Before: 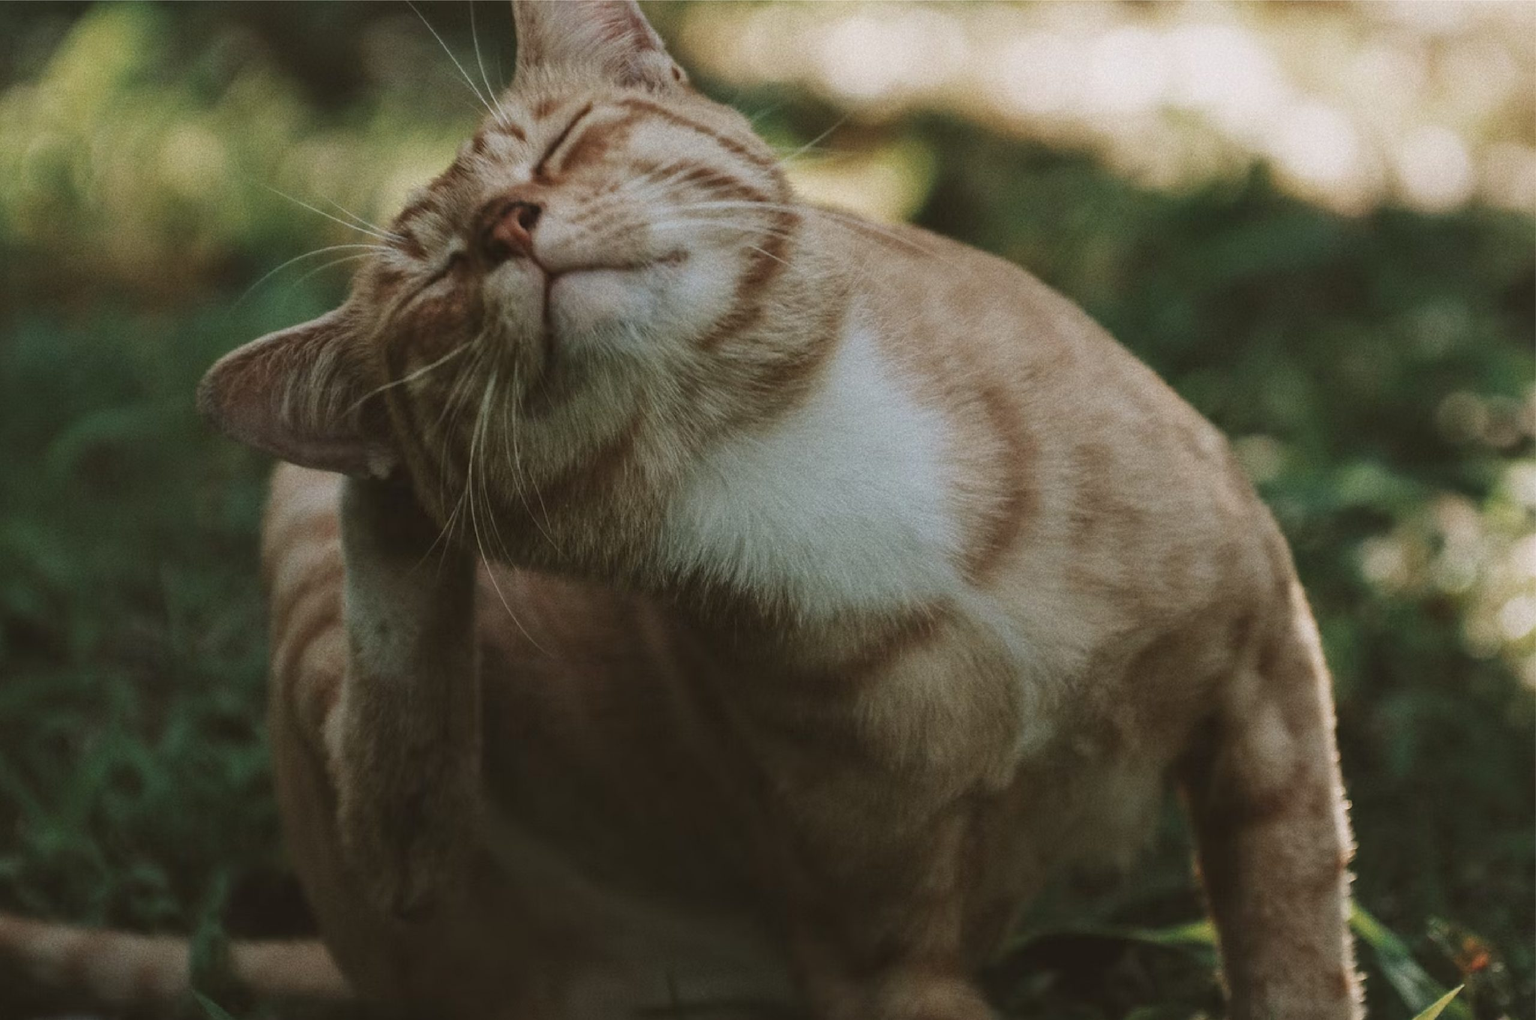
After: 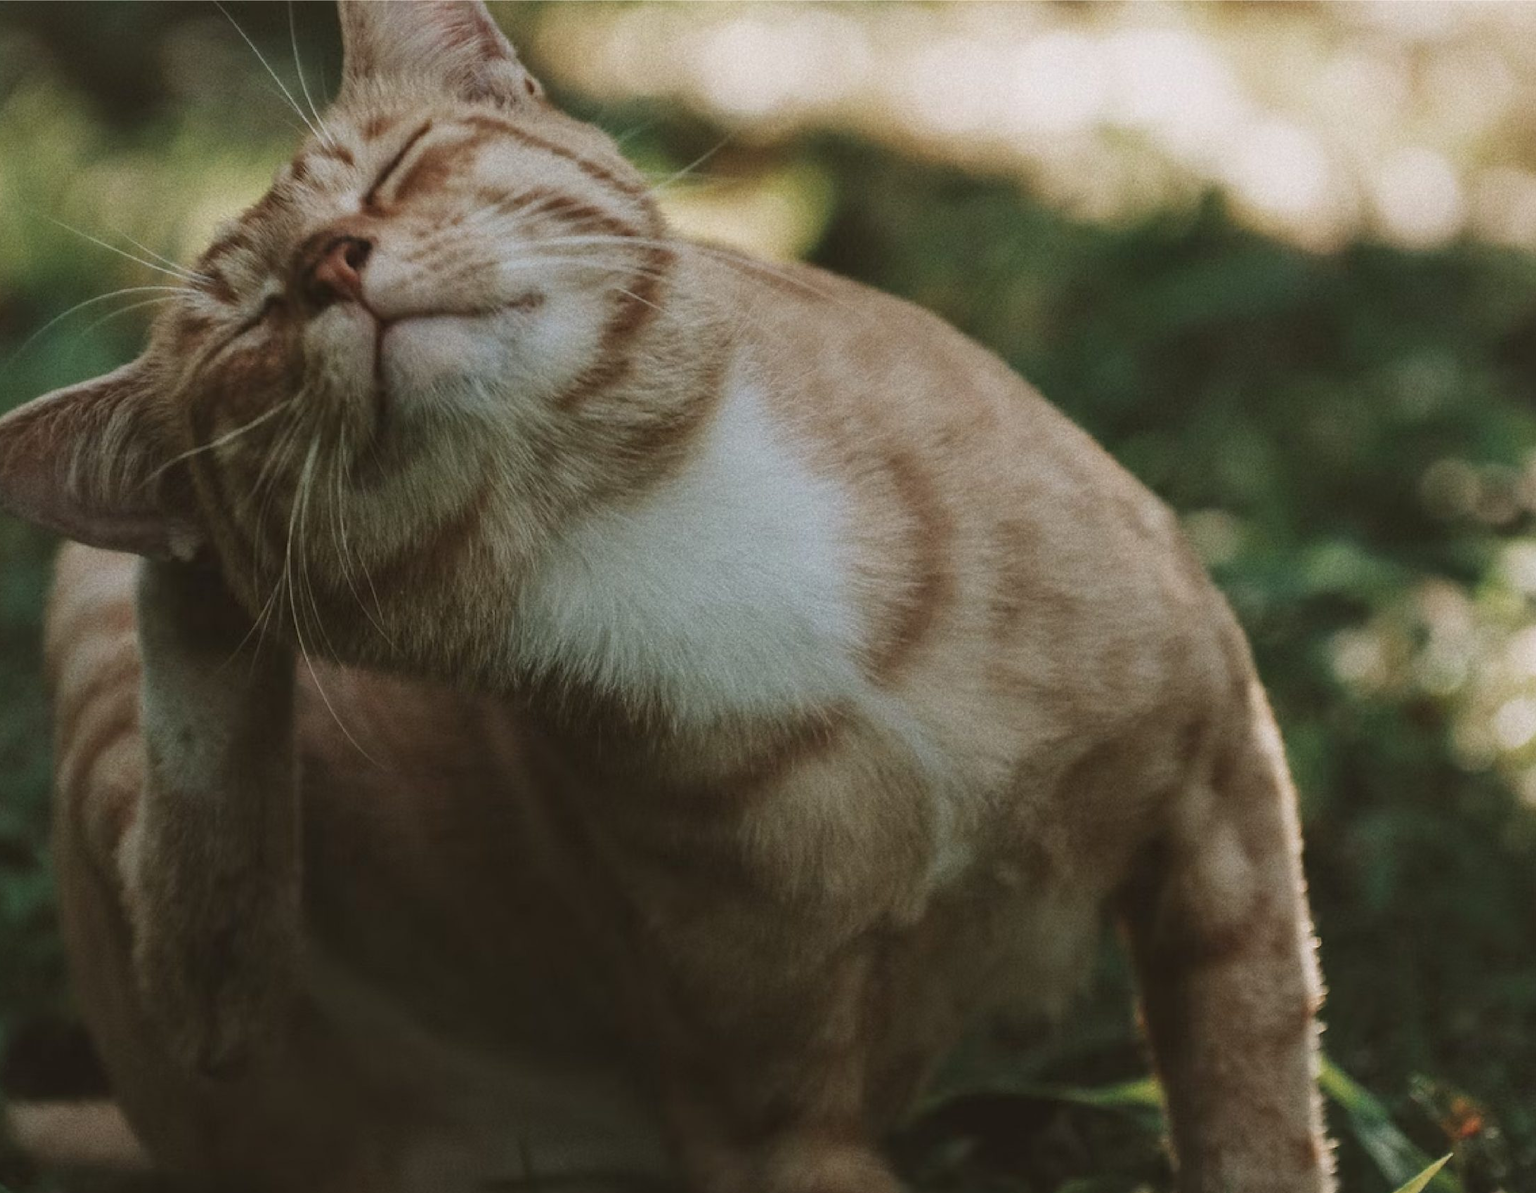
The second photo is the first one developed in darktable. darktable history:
crop and rotate: left 14.584%
base curve: exposure shift 0, preserve colors none
